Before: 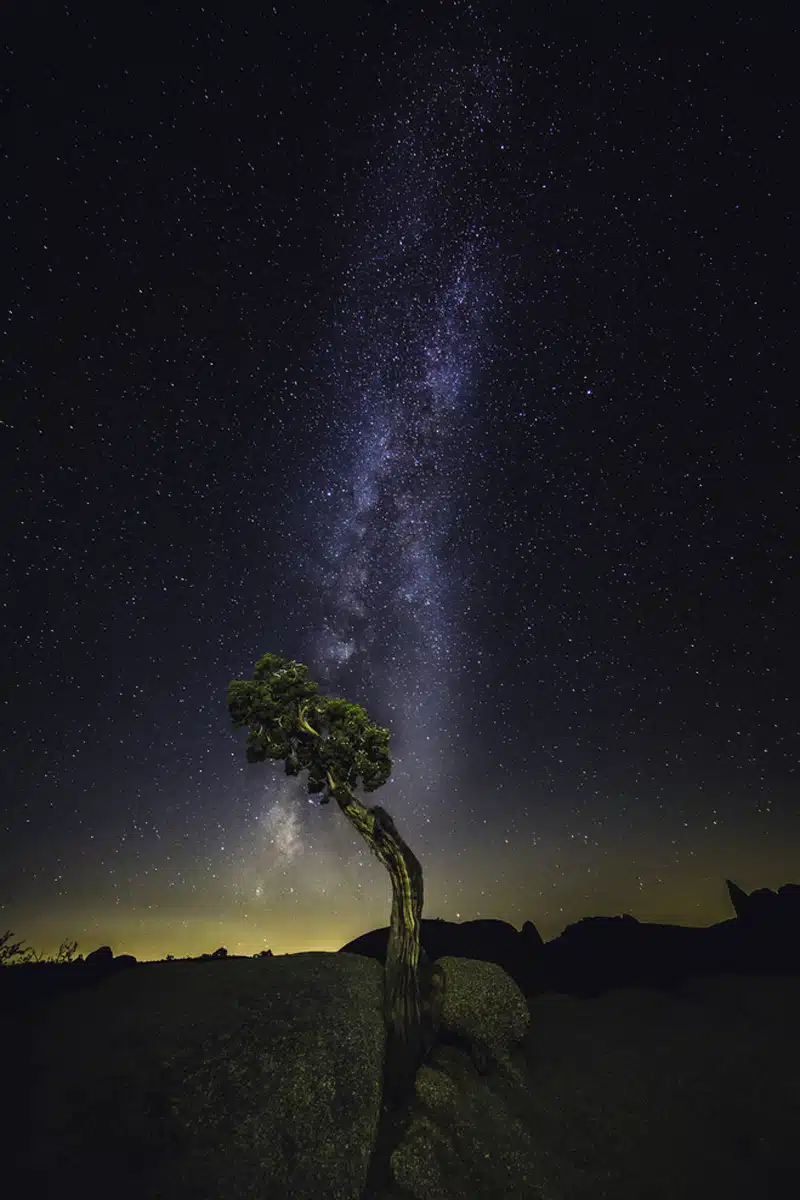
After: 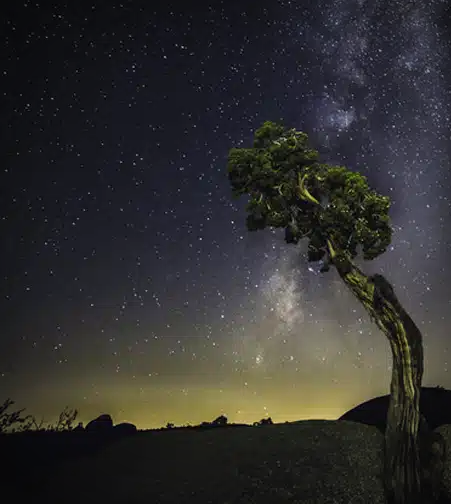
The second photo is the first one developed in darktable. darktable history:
crop: top 44.351%, right 43.513%, bottom 13.311%
vignetting: fall-off start 71.44%, unbound false
